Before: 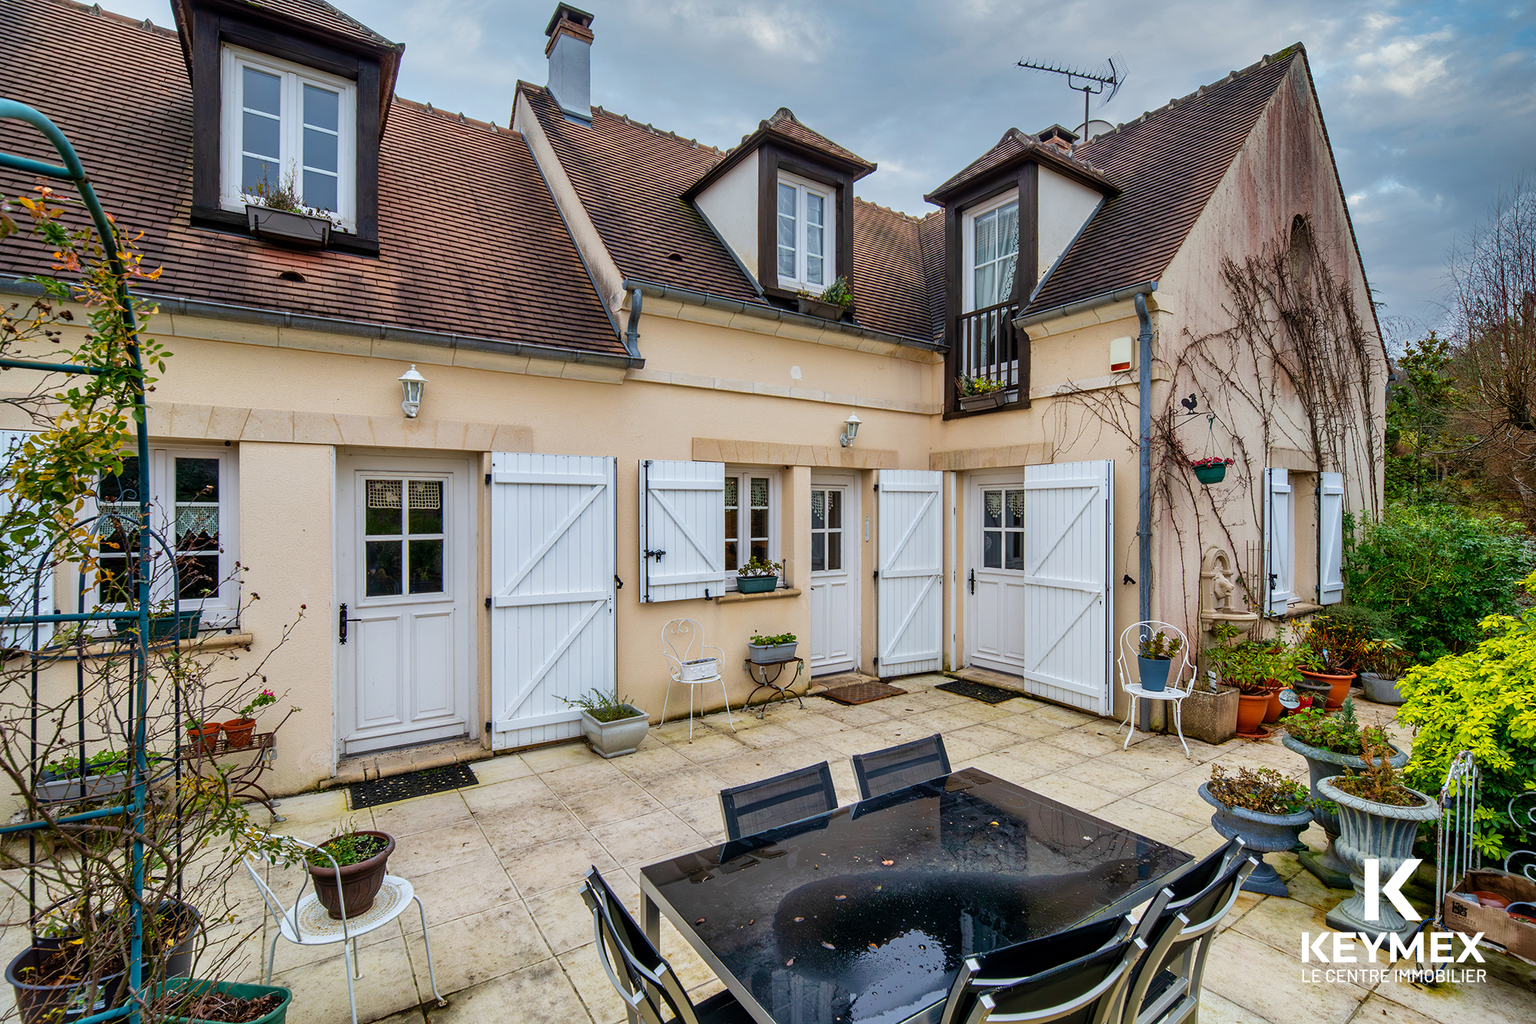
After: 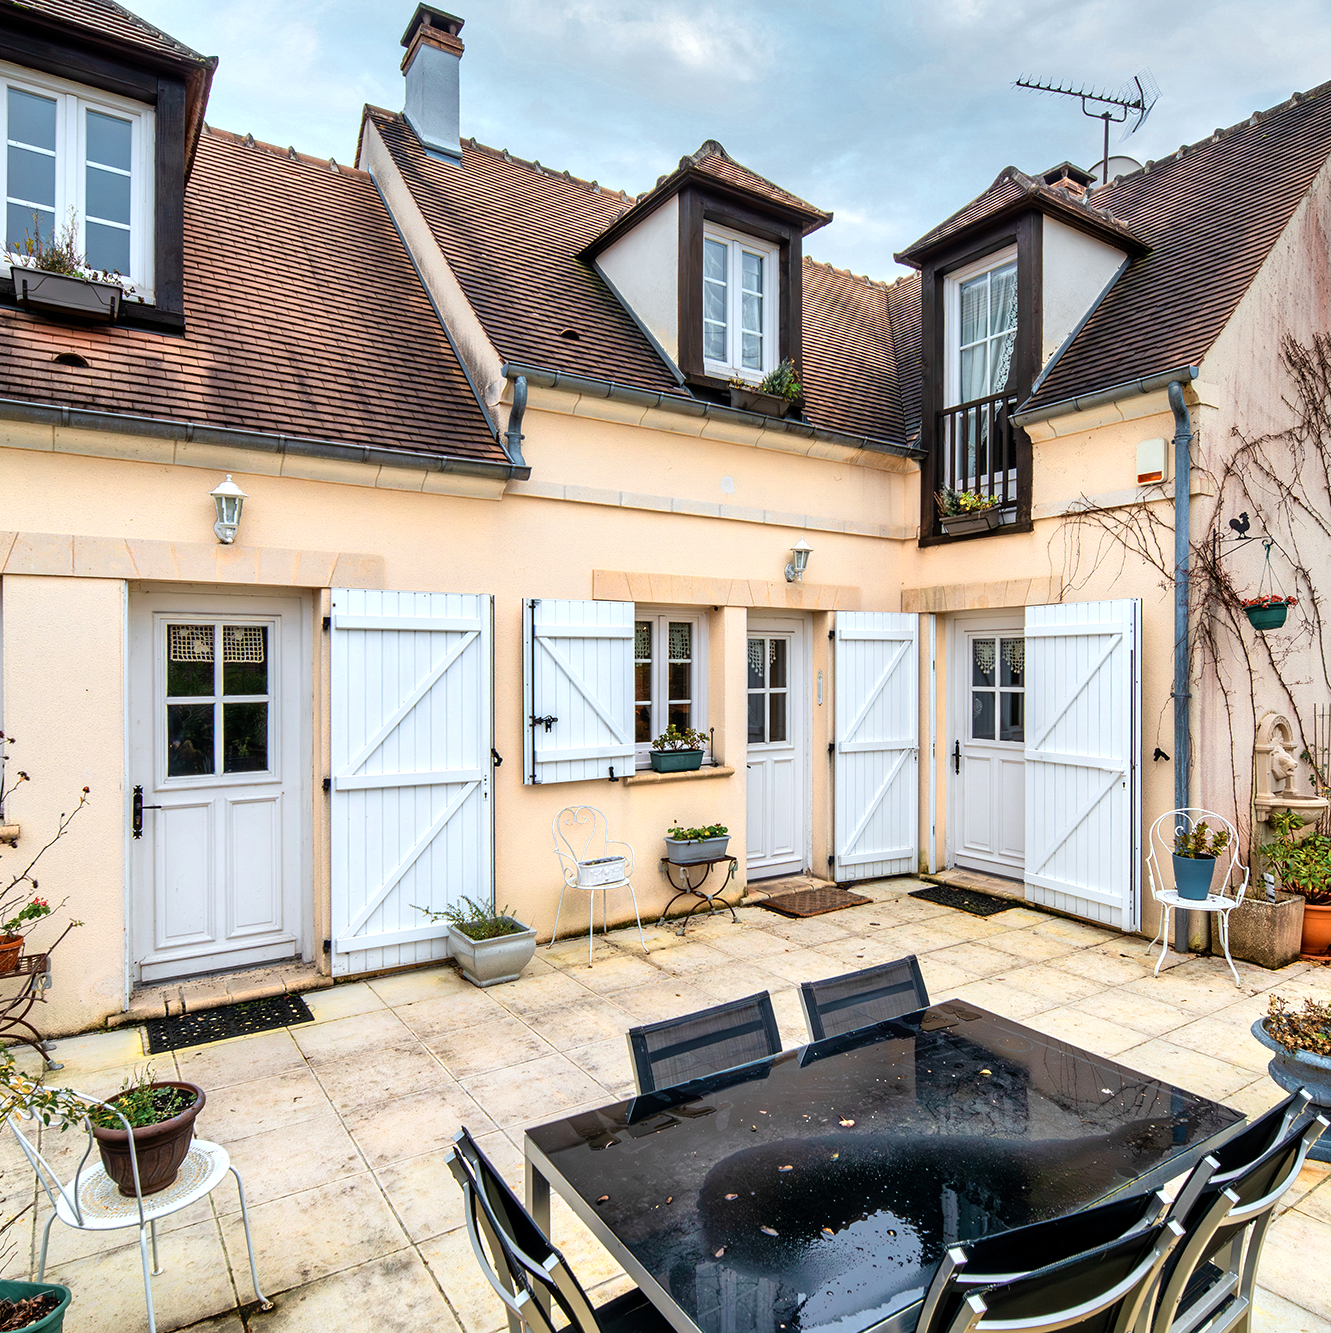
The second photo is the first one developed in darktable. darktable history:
color zones: curves: ch0 [(0.018, 0.548) (0.197, 0.654) (0.425, 0.447) (0.605, 0.658) (0.732, 0.579)]; ch1 [(0.105, 0.531) (0.224, 0.531) (0.386, 0.39) (0.618, 0.456) (0.732, 0.456) (0.956, 0.421)]; ch2 [(0.039, 0.583) (0.215, 0.465) (0.399, 0.544) (0.465, 0.548) (0.614, 0.447) (0.724, 0.43) (0.882, 0.623) (0.956, 0.632)]
tone equalizer: -8 EV -0.398 EV, -7 EV -0.355 EV, -6 EV -0.327 EV, -5 EV -0.212 EV, -3 EV 0.189 EV, -2 EV 0.33 EV, -1 EV 0.367 EV, +0 EV 0.395 EV
crop and rotate: left 15.467%, right 17.945%
